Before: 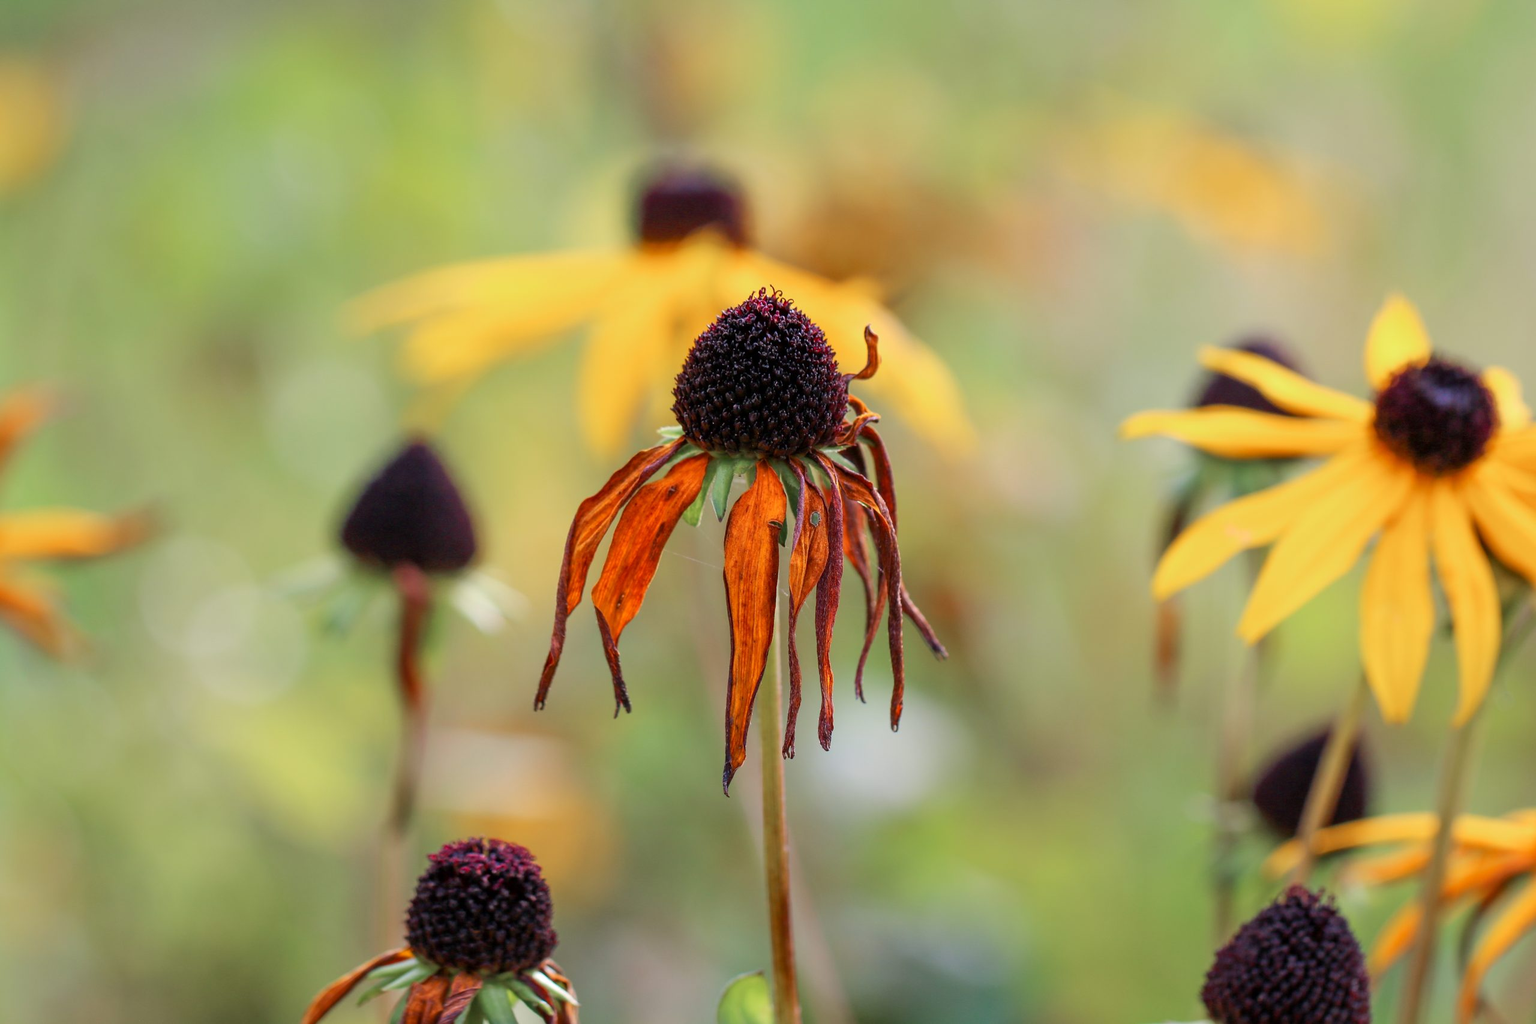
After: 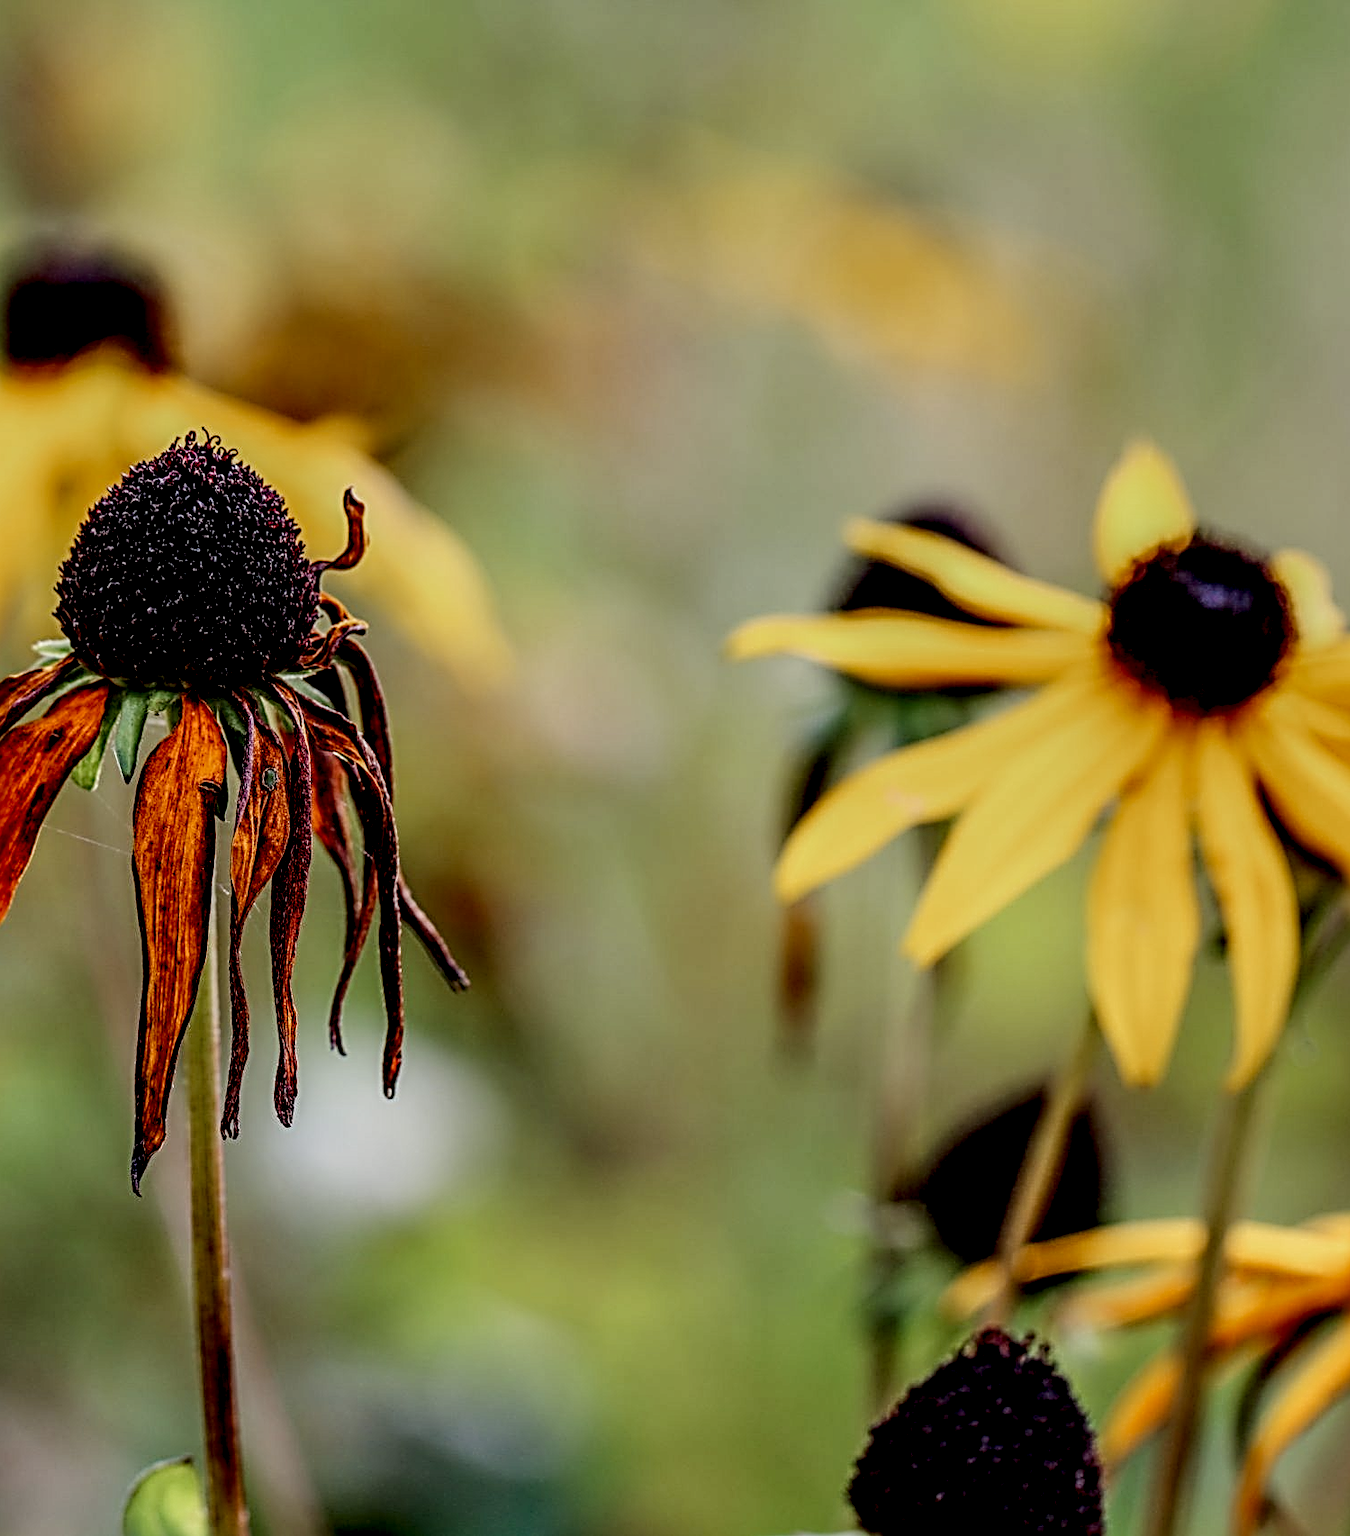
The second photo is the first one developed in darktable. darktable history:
sharpen: radius 3.69, amount 0.928
local contrast: detail 203%
crop: left 41.402%
shadows and highlights: shadows 37.27, highlights -28.18, soften with gaussian
filmic rgb: middle gray luminance 29%, black relative exposure -10.3 EV, white relative exposure 5.5 EV, threshold 6 EV, target black luminance 0%, hardness 3.95, latitude 2.04%, contrast 1.132, highlights saturation mix 5%, shadows ↔ highlights balance 15.11%, add noise in highlights 0, preserve chrominance no, color science v3 (2019), use custom middle-gray values true, iterations of high-quality reconstruction 0, contrast in highlights soft, enable highlight reconstruction true
